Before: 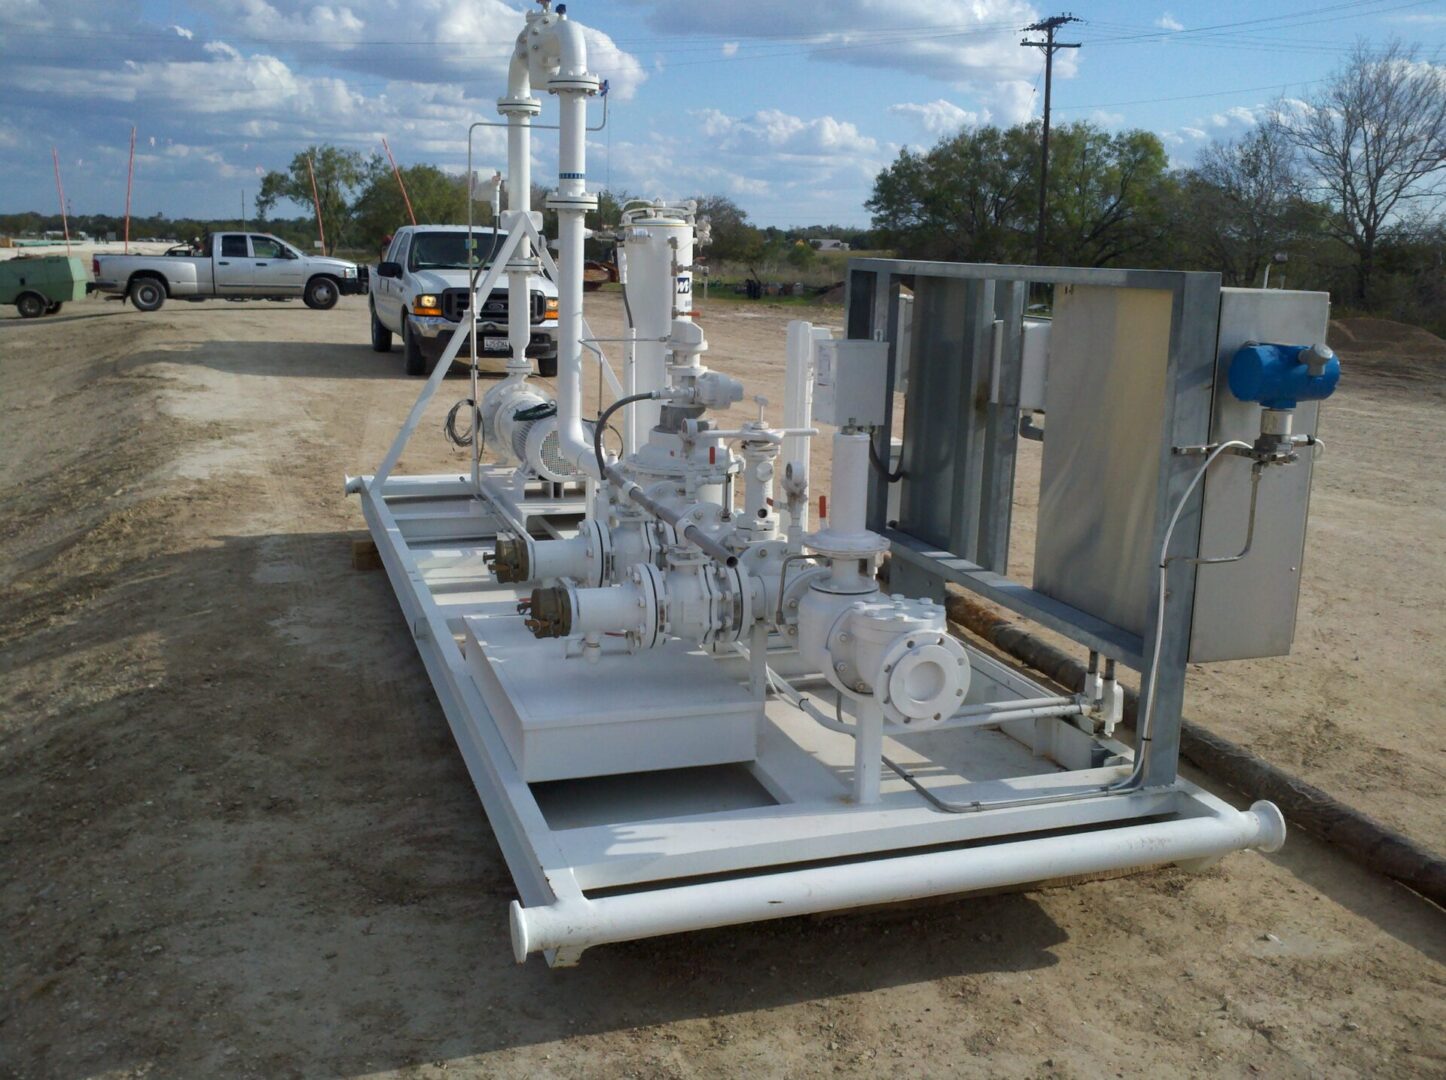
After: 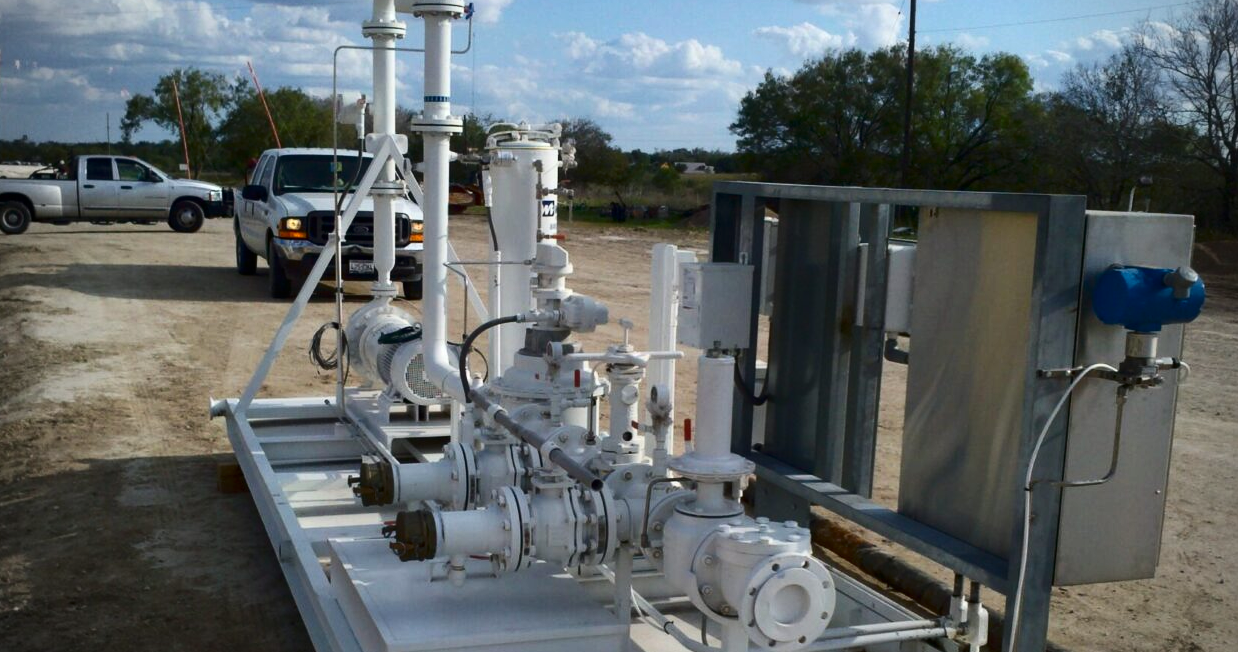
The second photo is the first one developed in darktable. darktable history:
crop and rotate: left 9.345%, top 7.22%, right 4.982%, bottom 32.331%
vignetting: on, module defaults
contrast brightness saturation: contrast 0.2, brightness -0.11, saturation 0.1
color correction: saturation 0.99
